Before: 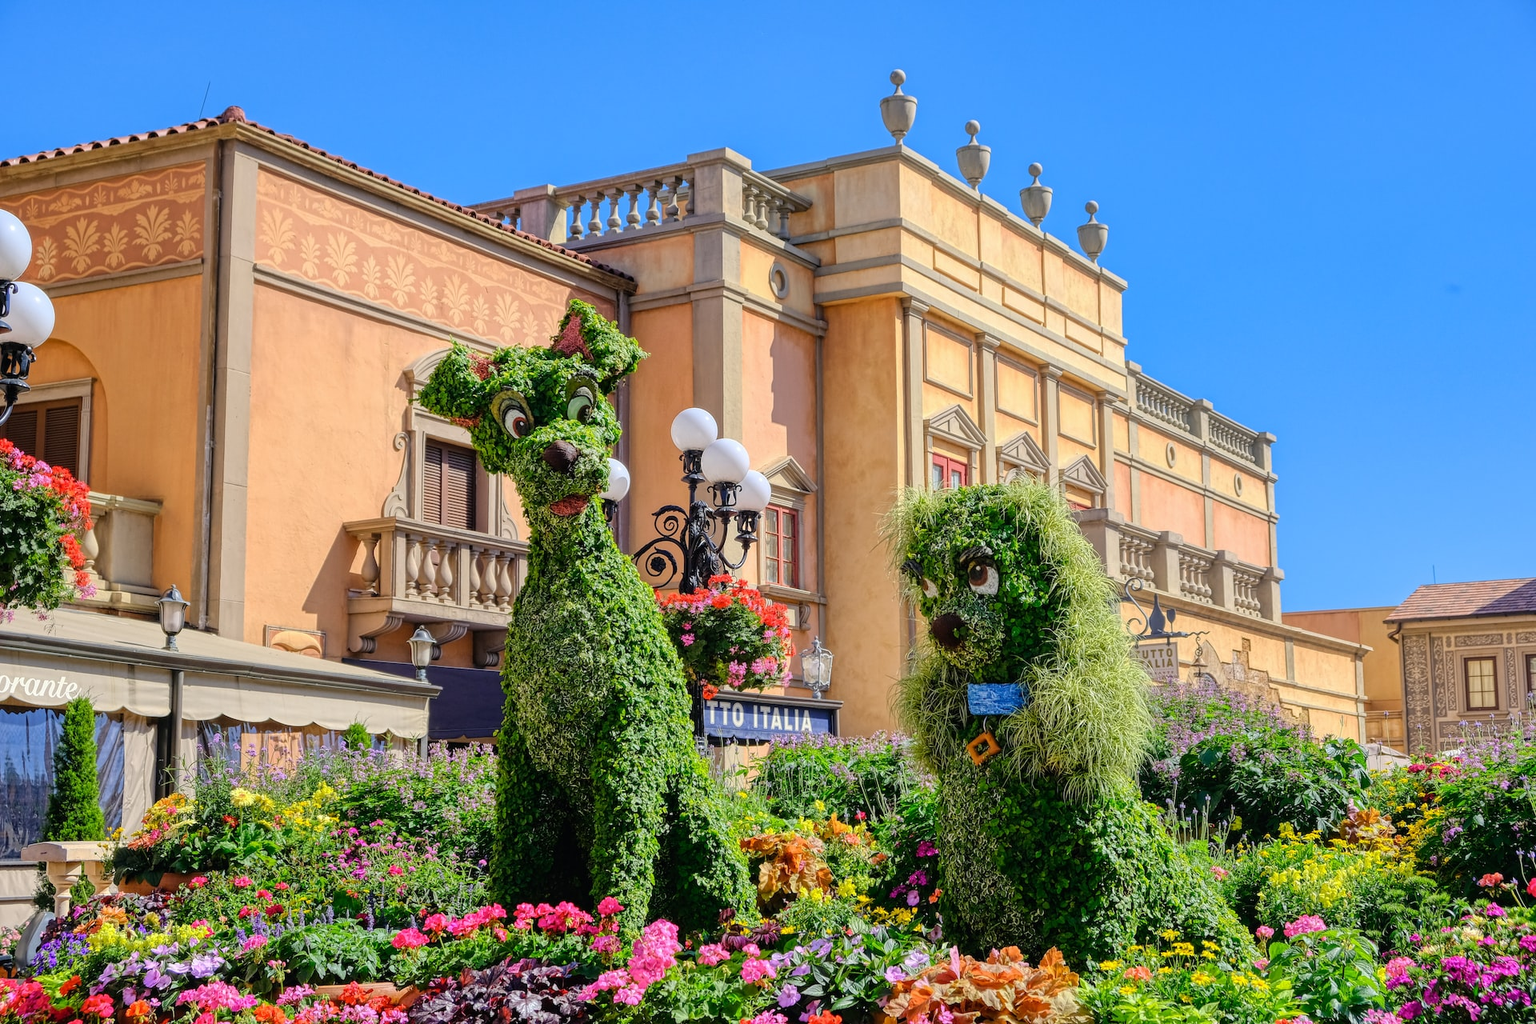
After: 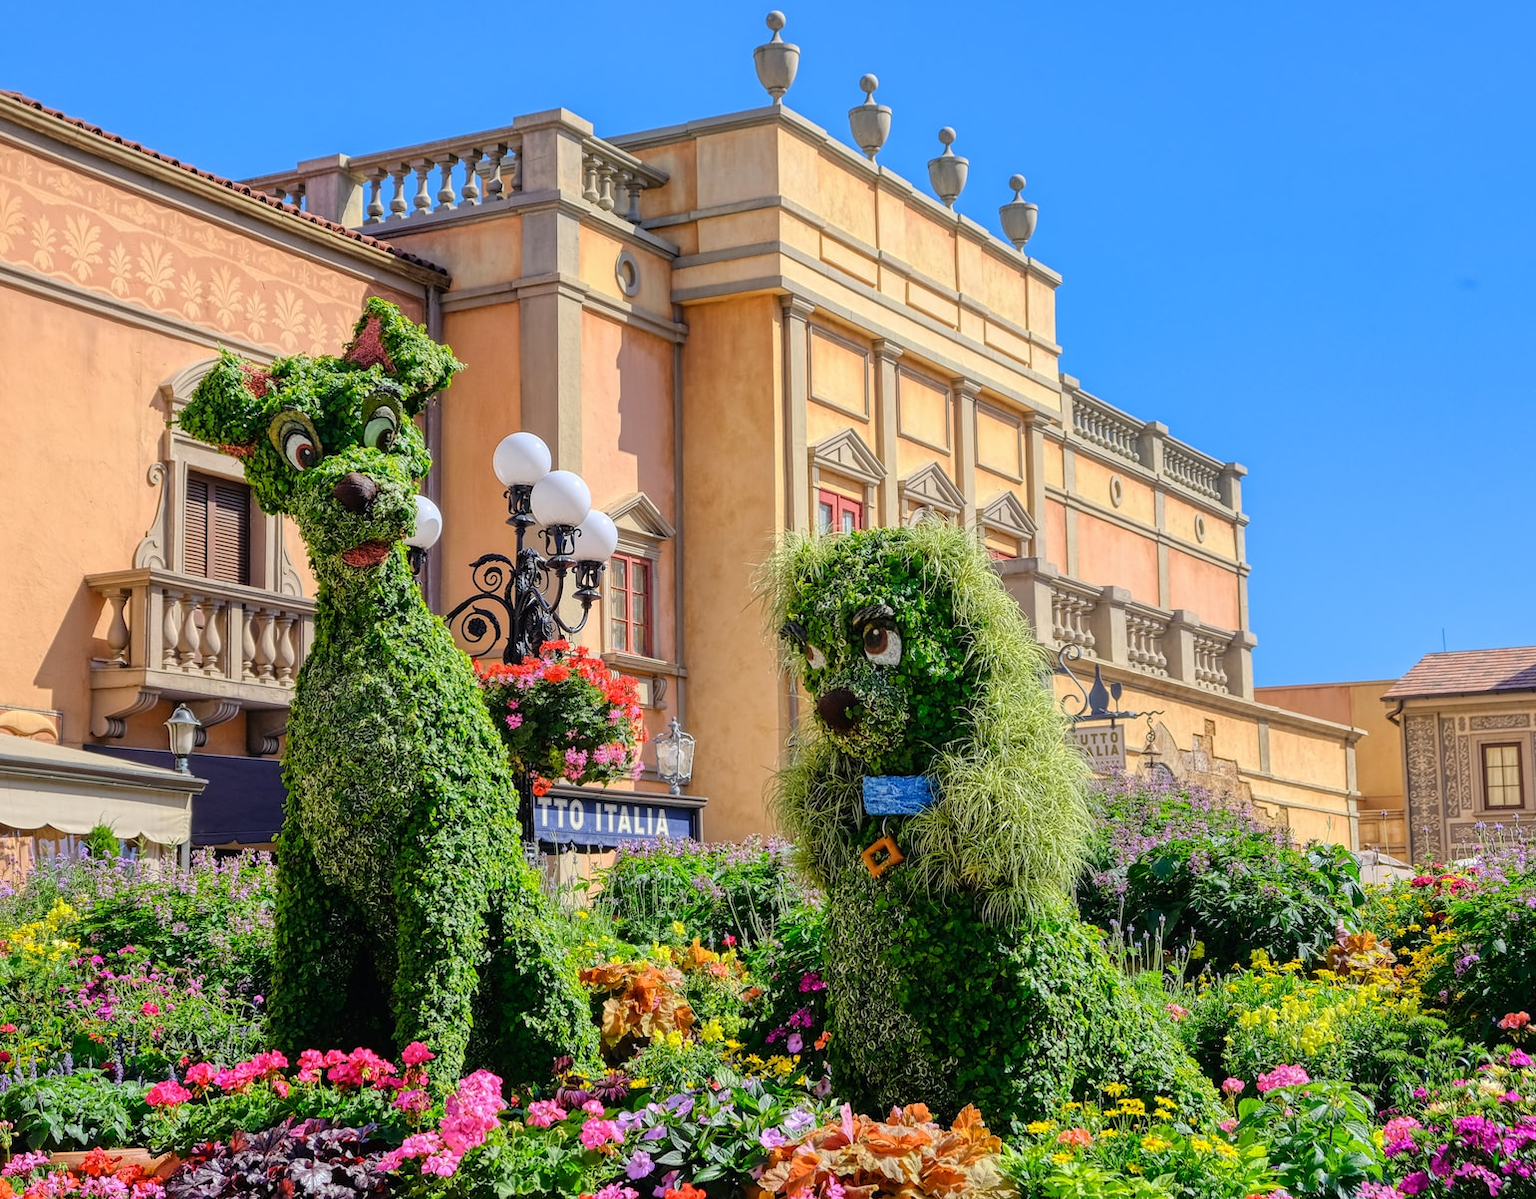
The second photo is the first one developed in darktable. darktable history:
crop and rotate: left 17.944%, top 6.004%, right 1.752%
